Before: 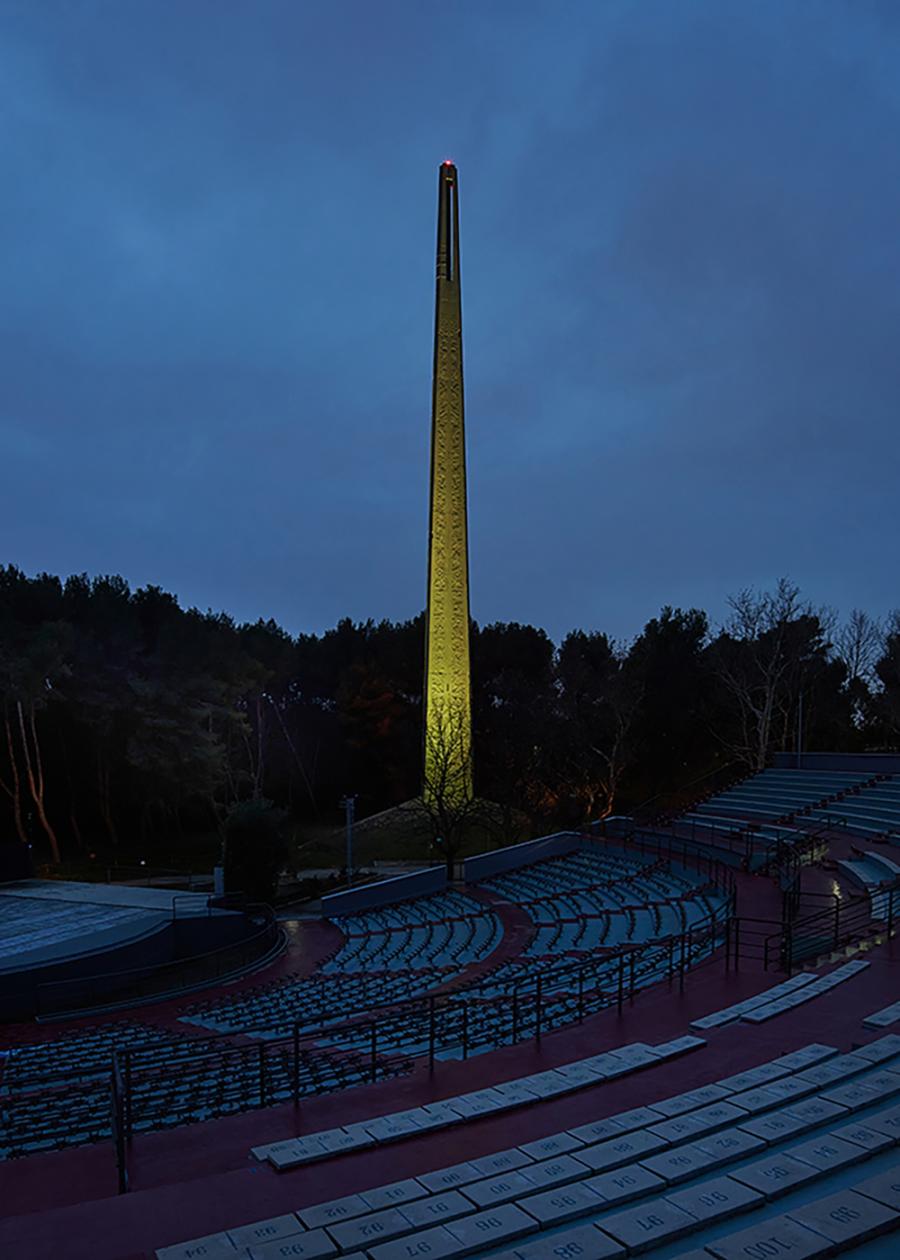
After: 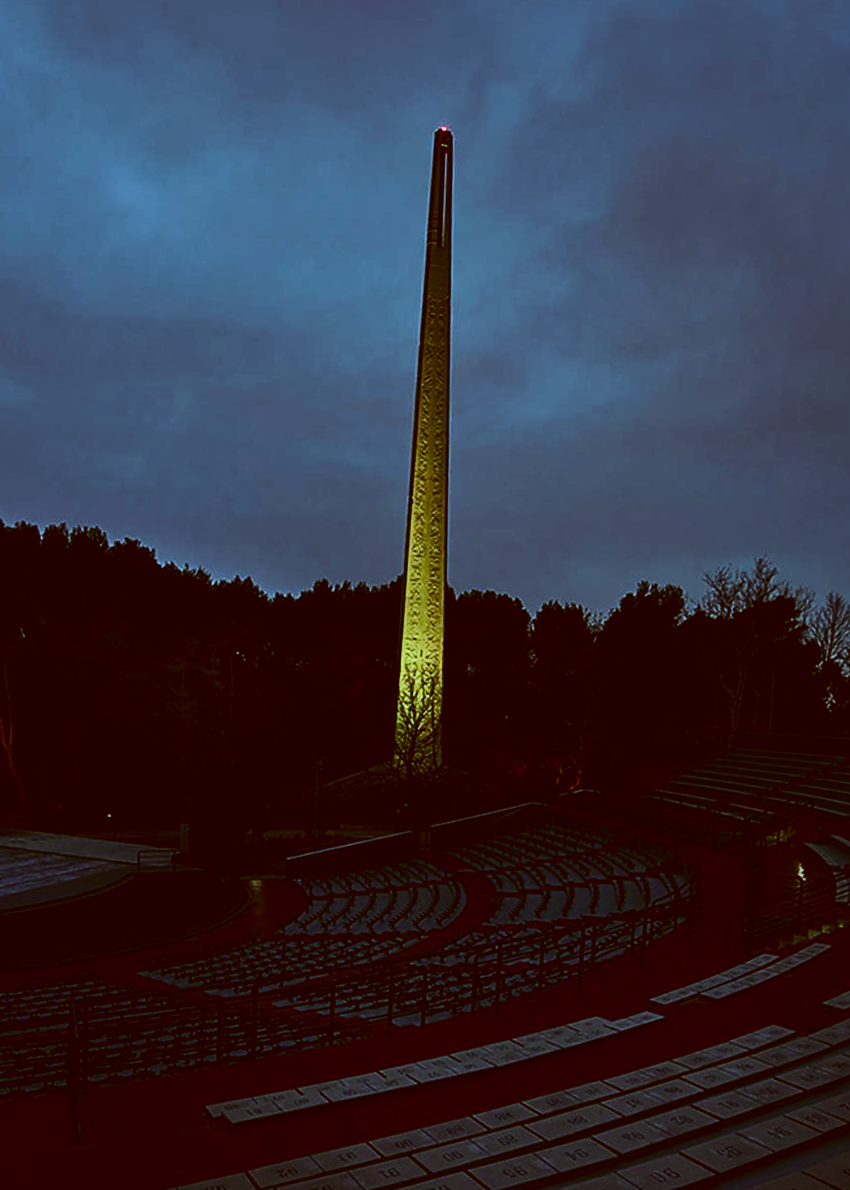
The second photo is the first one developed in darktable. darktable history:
contrast brightness saturation: contrast 0.282
crop and rotate: angle -2.42°
color correction: highlights a* -14.85, highlights b* -16.79, shadows a* 10.91, shadows b* 29.72
tone curve: curves: ch0 [(0, 0.01) (0.037, 0.032) (0.131, 0.108) (0.275, 0.256) (0.483, 0.512) (0.61, 0.665) (0.696, 0.742) (0.792, 0.819) (0.911, 0.925) (0.997, 0.995)]; ch1 [(0, 0) (0.308, 0.29) (0.425, 0.411) (0.492, 0.488) (0.505, 0.503) (0.527, 0.531) (0.568, 0.594) (0.683, 0.702) (0.746, 0.77) (1, 1)]; ch2 [(0, 0) (0.246, 0.233) (0.36, 0.352) (0.415, 0.415) (0.485, 0.487) (0.502, 0.504) (0.525, 0.523) (0.539, 0.553) (0.587, 0.594) (0.636, 0.652) (0.711, 0.729) (0.845, 0.855) (0.998, 0.977)], color space Lab, independent channels, preserve colors none
